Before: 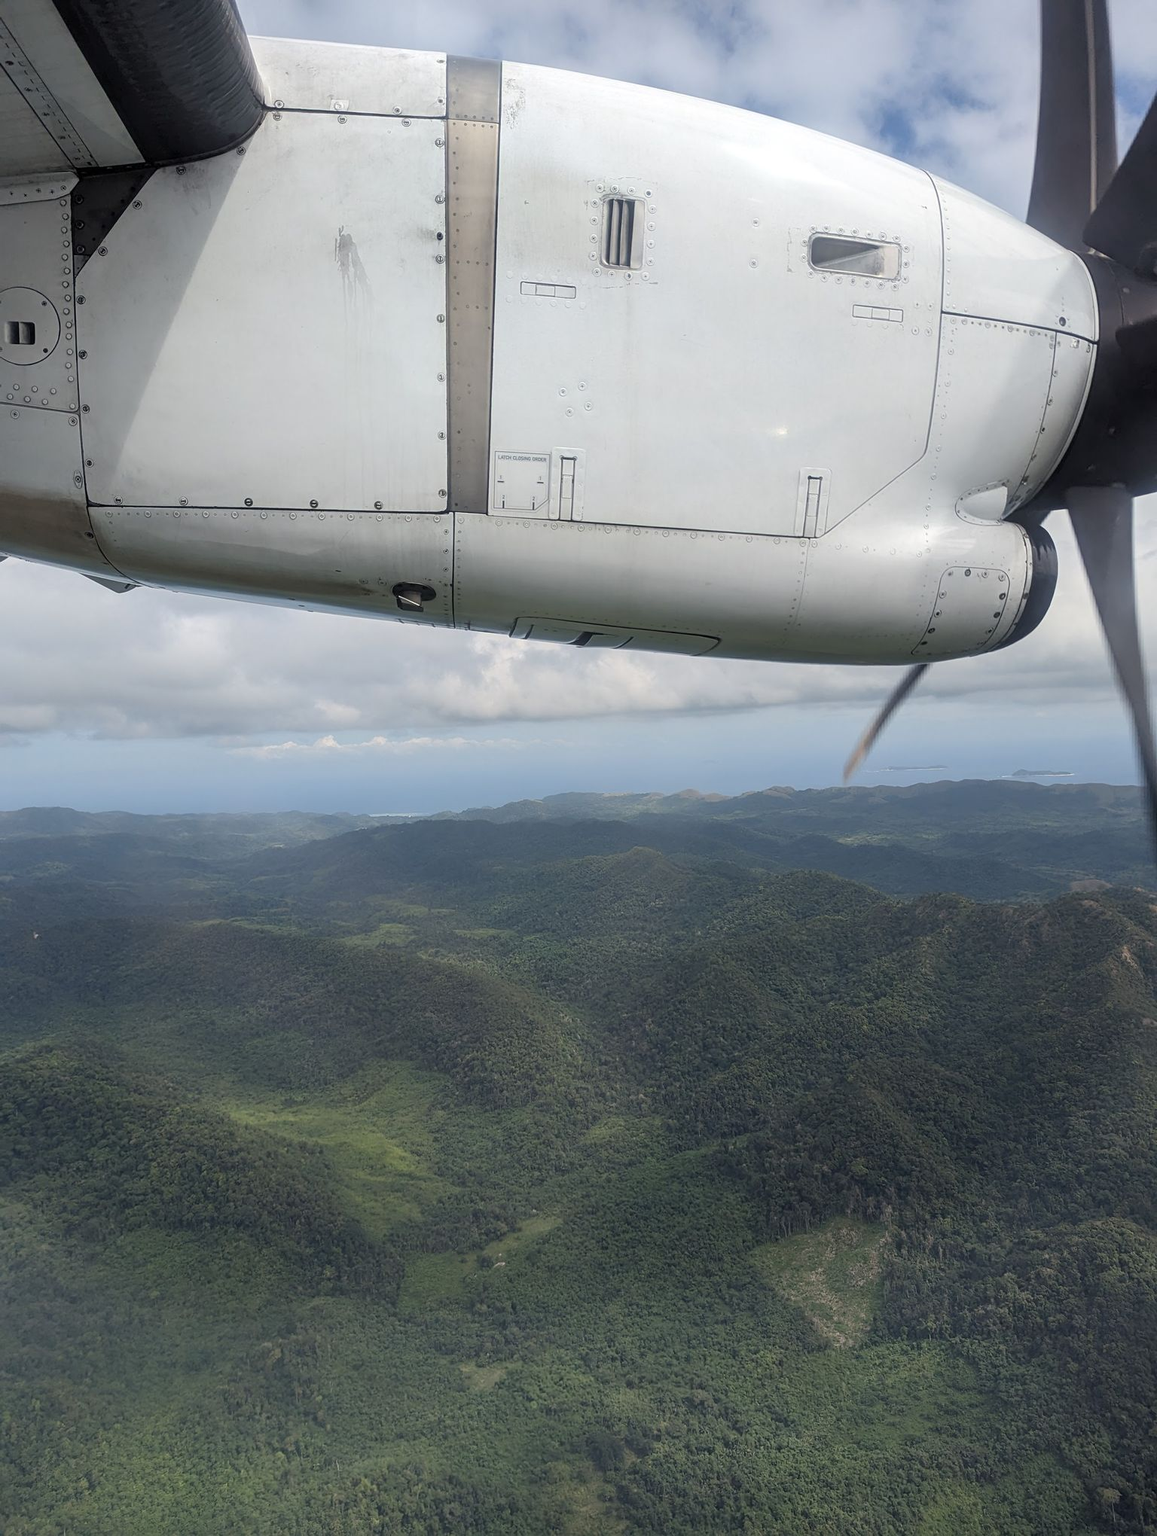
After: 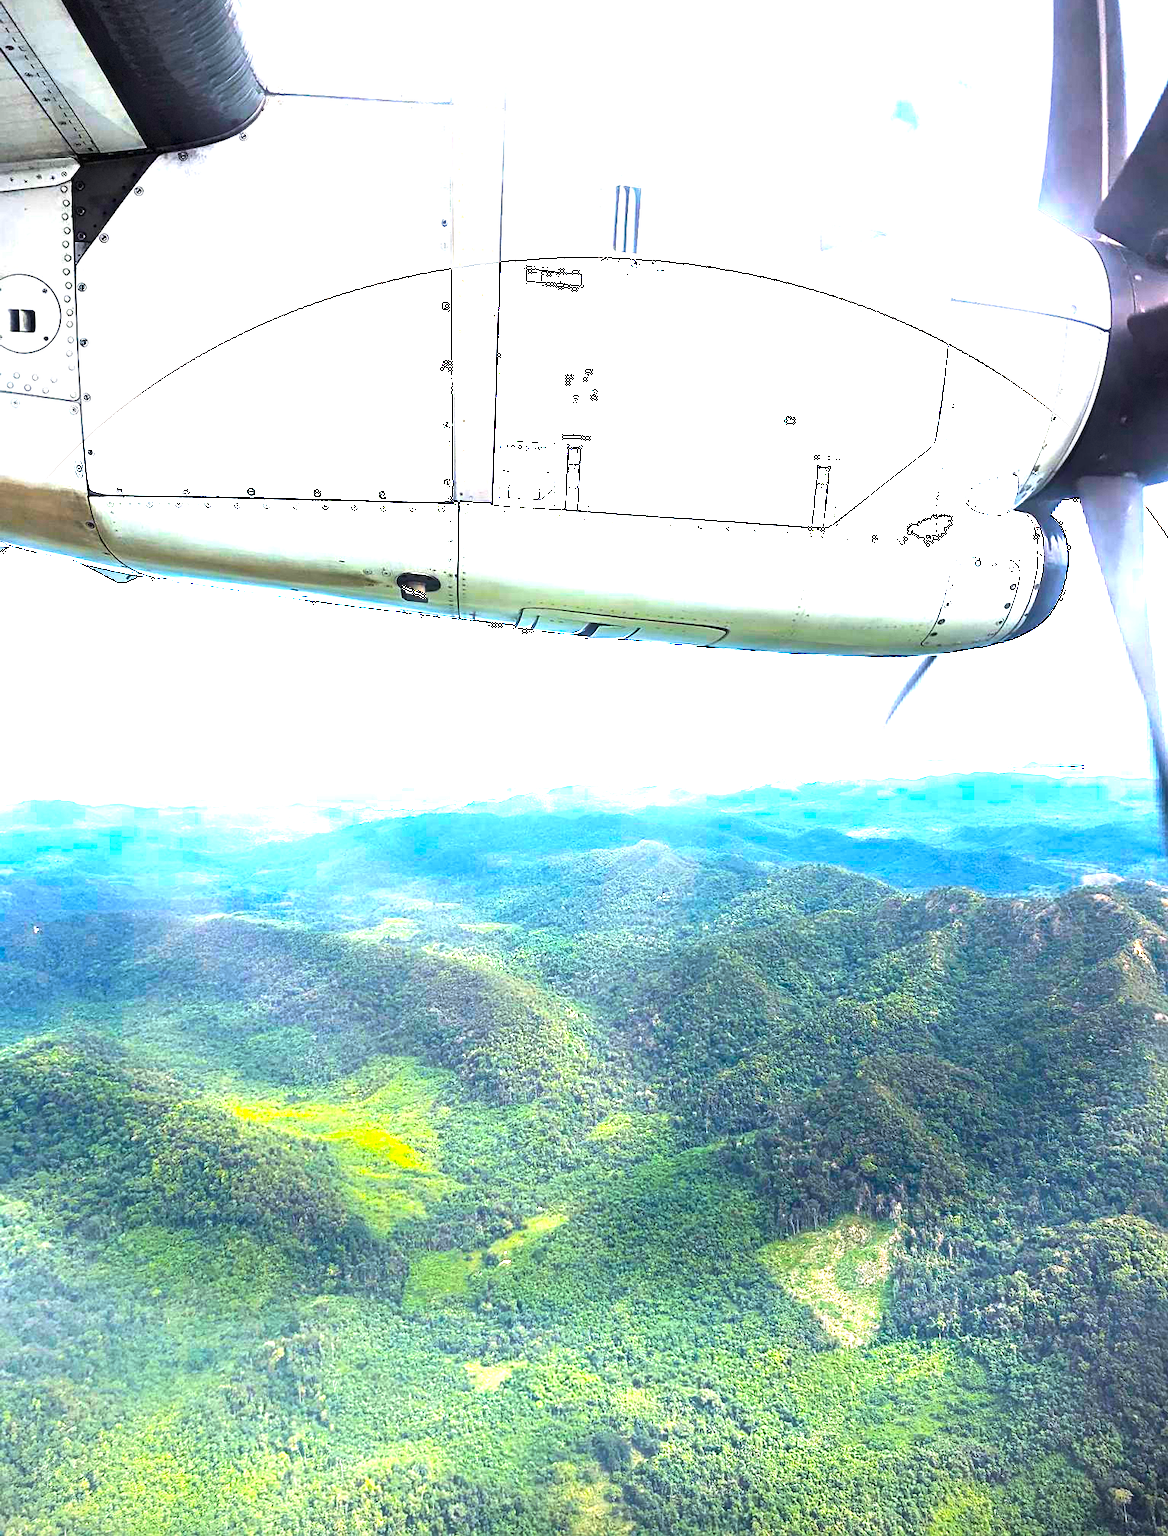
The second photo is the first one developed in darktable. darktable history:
crop: top 1.049%, right 0.001%
exposure: black level correction 0, exposure 1 EV, compensate highlight preservation false
color balance rgb: linear chroma grading › global chroma 20%, perceptual saturation grading › global saturation 65%, perceptual saturation grading › highlights 60%, perceptual saturation grading › mid-tones 50%, perceptual saturation grading › shadows 50%, perceptual brilliance grading › global brilliance 30%, perceptual brilliance grading › highlights 50%, perceptual brilliance grading › mid-tones 50%, perceptual brilliance grading › shadows -22%, global vibrance 20%
vignetting: fall-off start 85%, fall-off radius 80%, brightness -0.182, saturation -0.3, width/height ratio 1.219, dithering 8-bit output, unbound false
